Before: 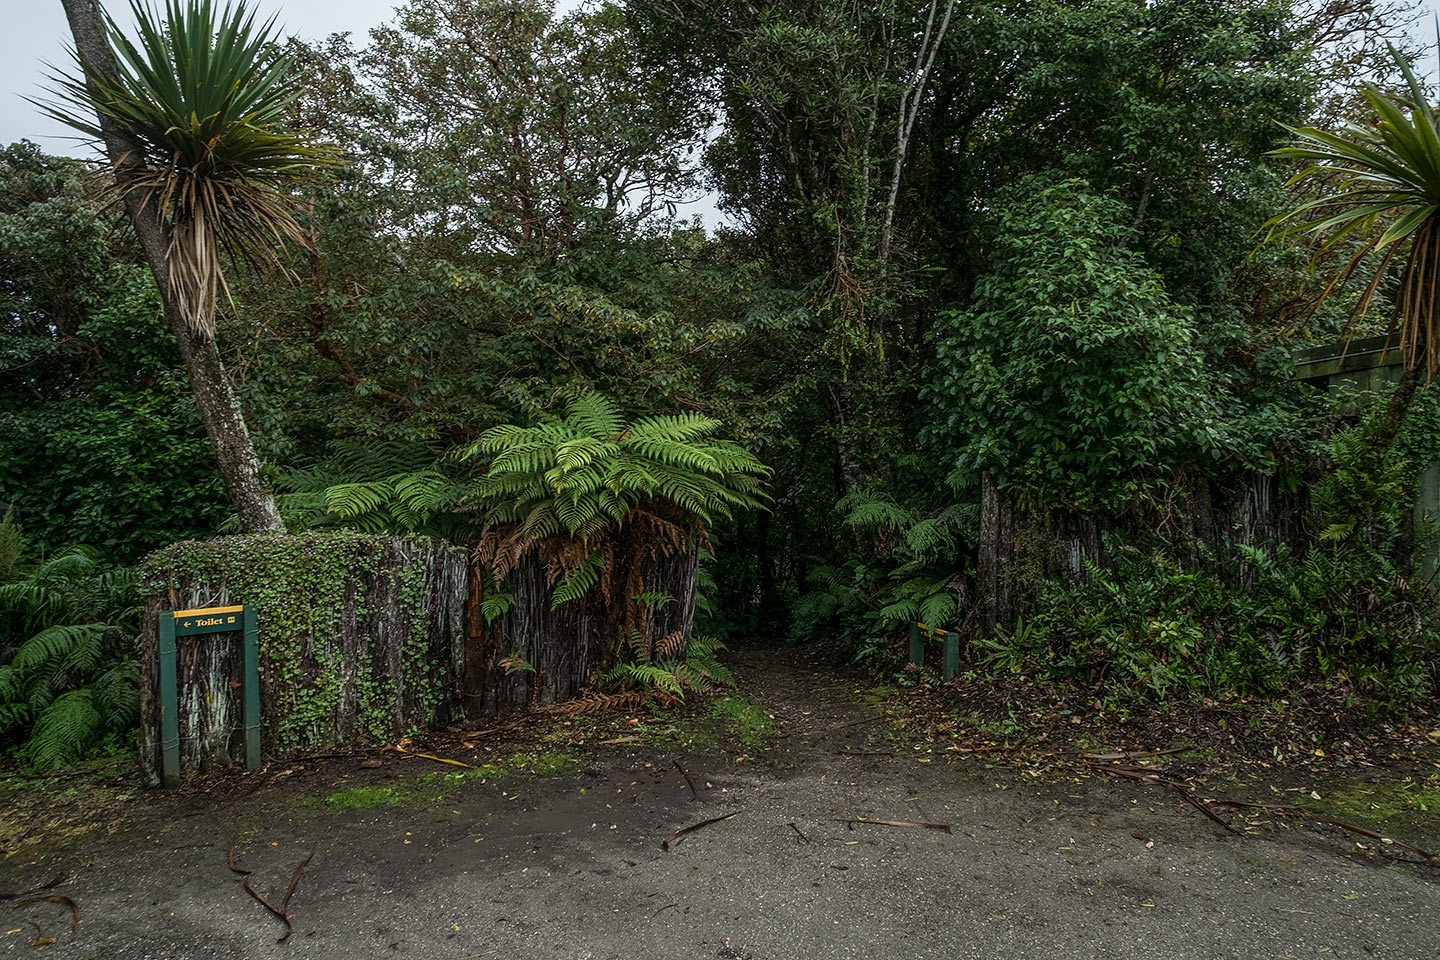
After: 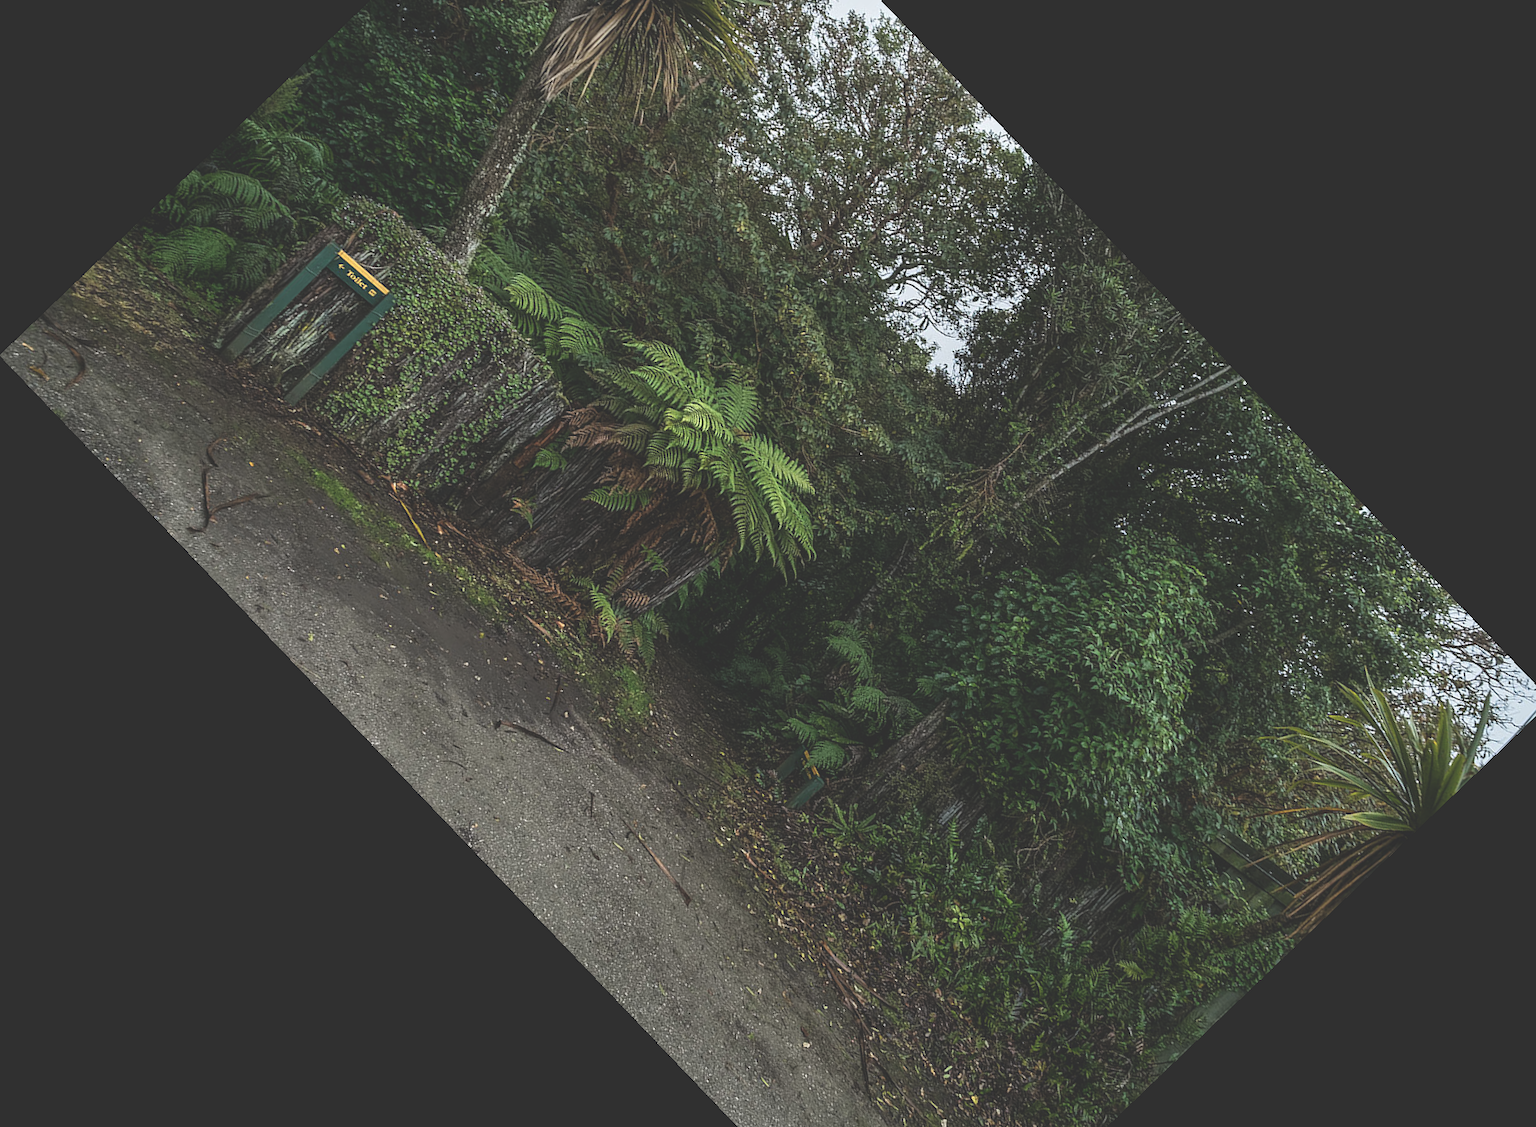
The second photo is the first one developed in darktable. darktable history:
color zones: curves: ch0 [(0, 0.558) (0.143, 0.559) (0.286, 0.529) (0.429, 0.505) (0.571, 0.5) (0.714, 0.5) (0.857, 0.5) (1, 0.558)]; ch1 [(0, 0.469) (0.01, 0.469) (0.12, 0.446) (0.248, 0.469) (0.5, 0.5) (0.748, 0.5) (0.99, 0.469) (1, 0.469)]
crop and rotate: angle -46.26°, top 16.234%, right 0.912%, bottom 11.704%
exposure: black level correction -0.03, compensate highlight preservation false
white balance: red 1, blue 1
